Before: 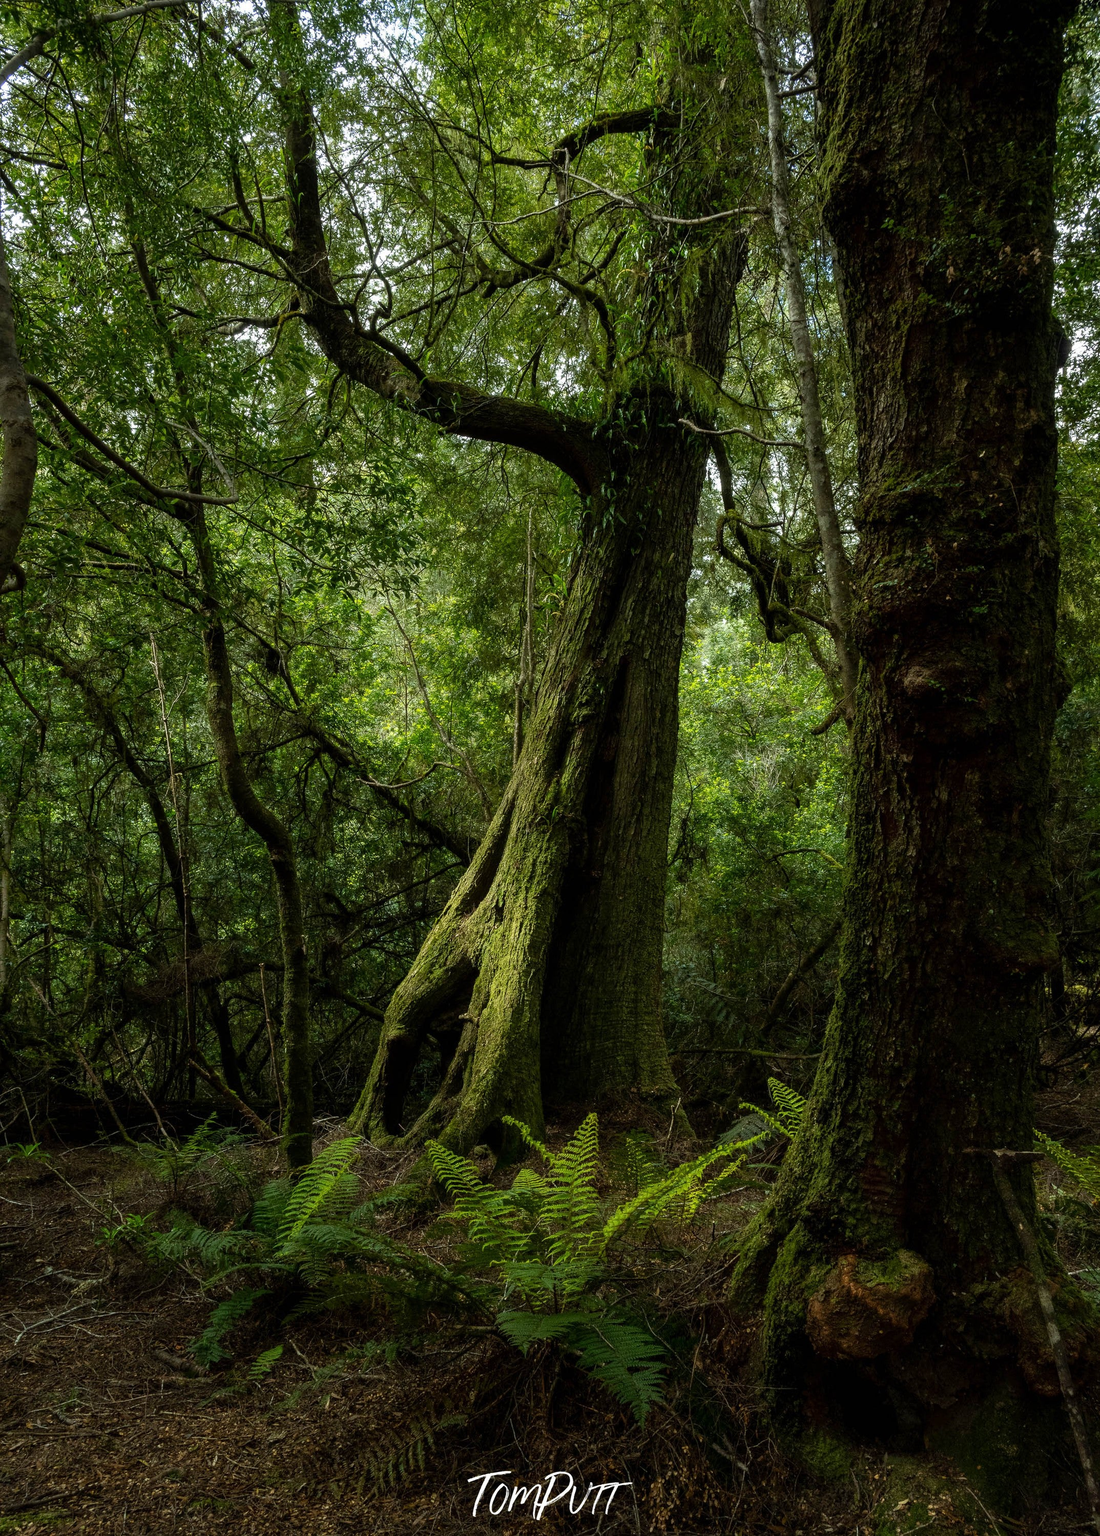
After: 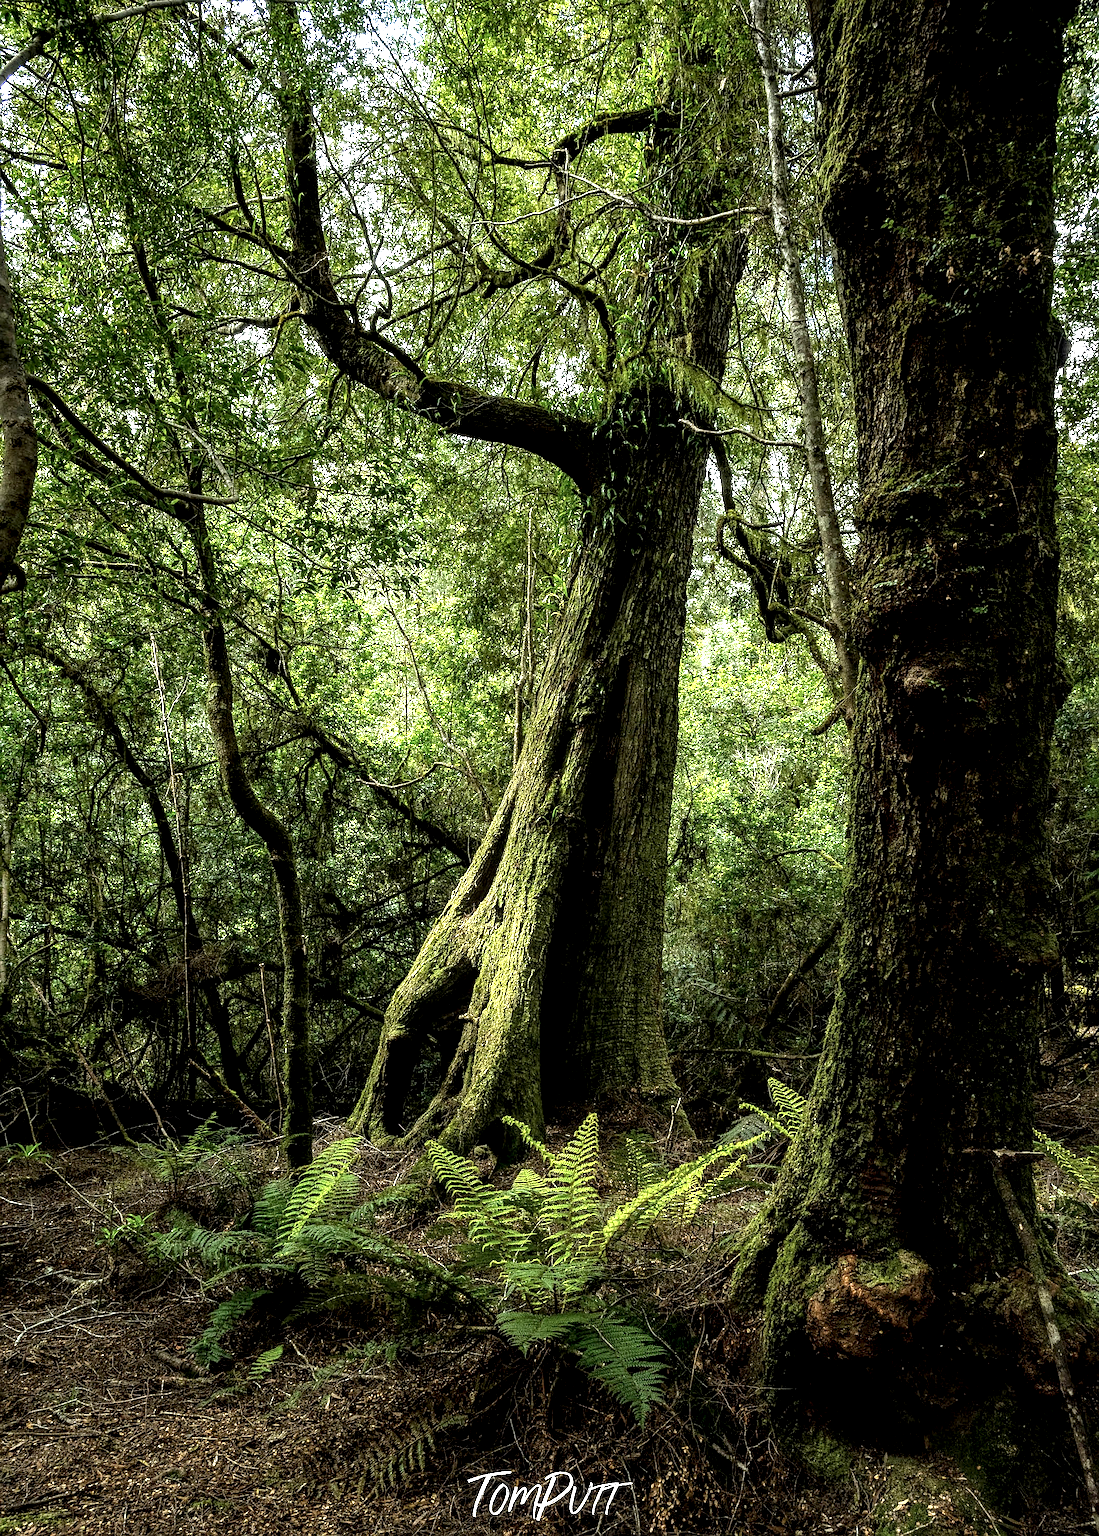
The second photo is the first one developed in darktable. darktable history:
sharpen: on, module defaults
local contrast: highlights 80%, shadows 57%, detail 175%, midtone range 0.602
exposure: exposure 0.722 EV, compensate highlight preservation false
